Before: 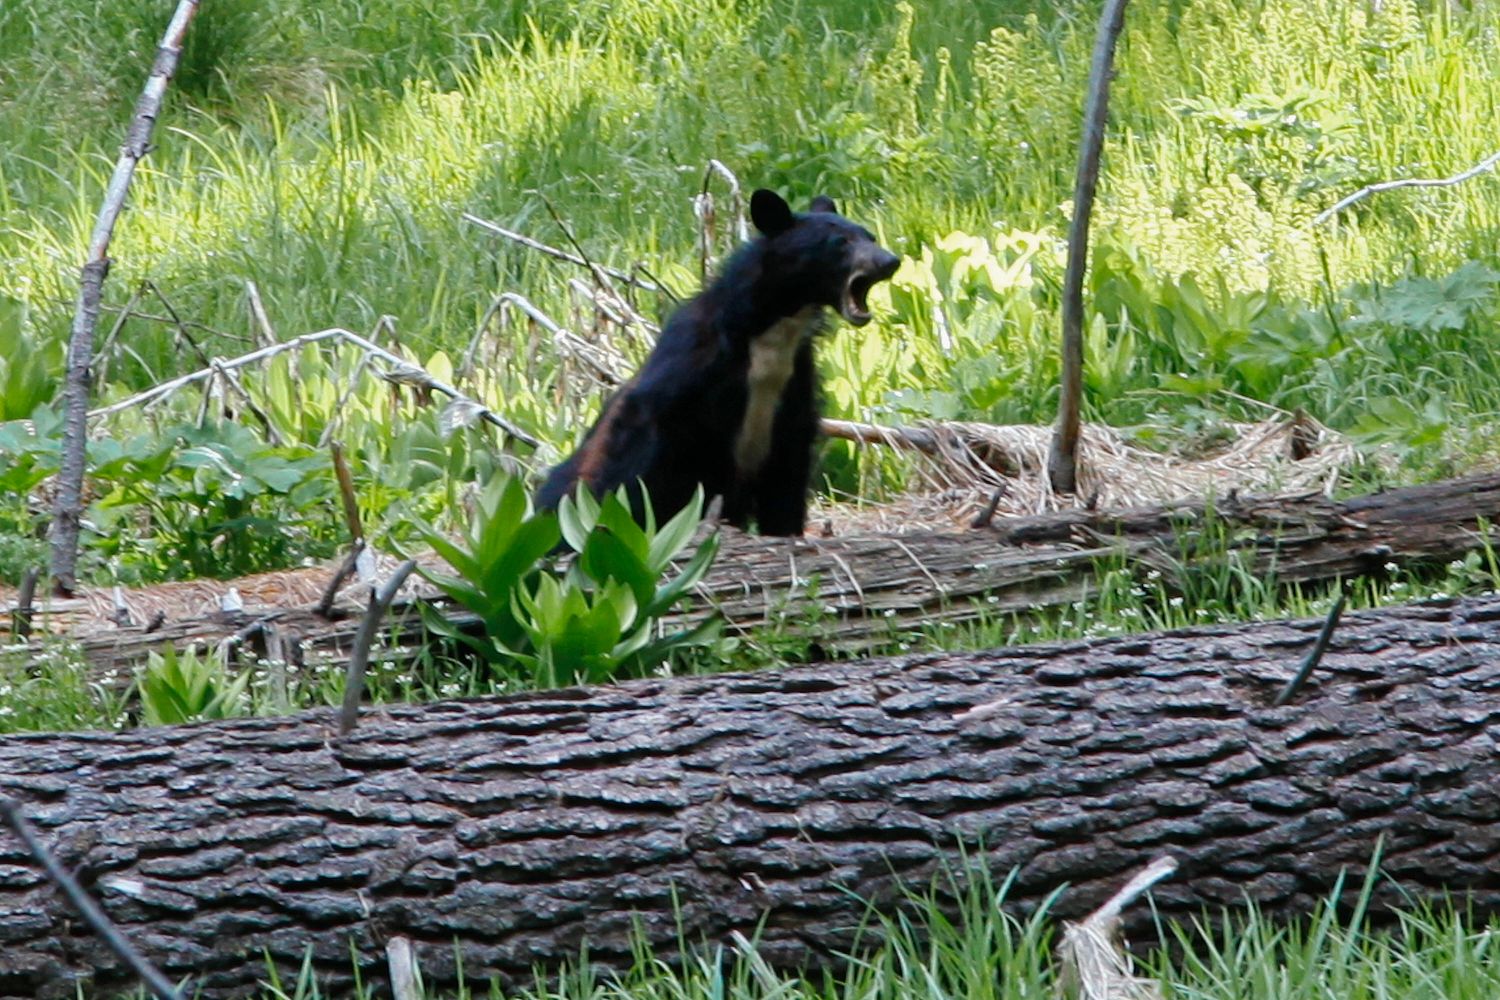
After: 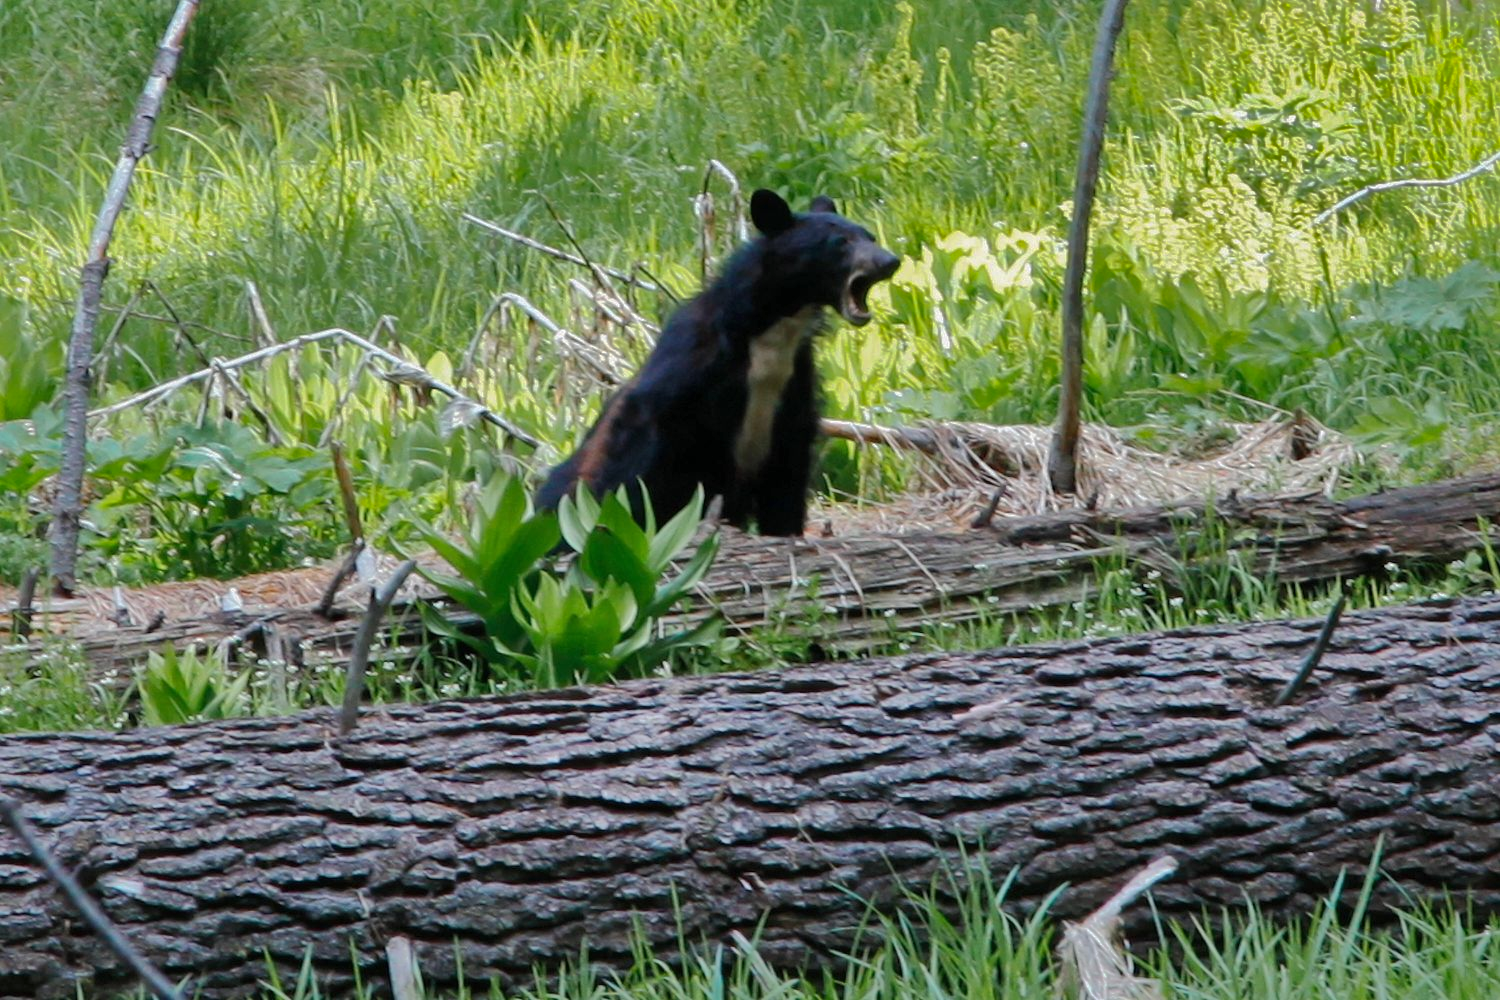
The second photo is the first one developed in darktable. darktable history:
shadows and highlights: shadows 25.98, highlights -69.06
